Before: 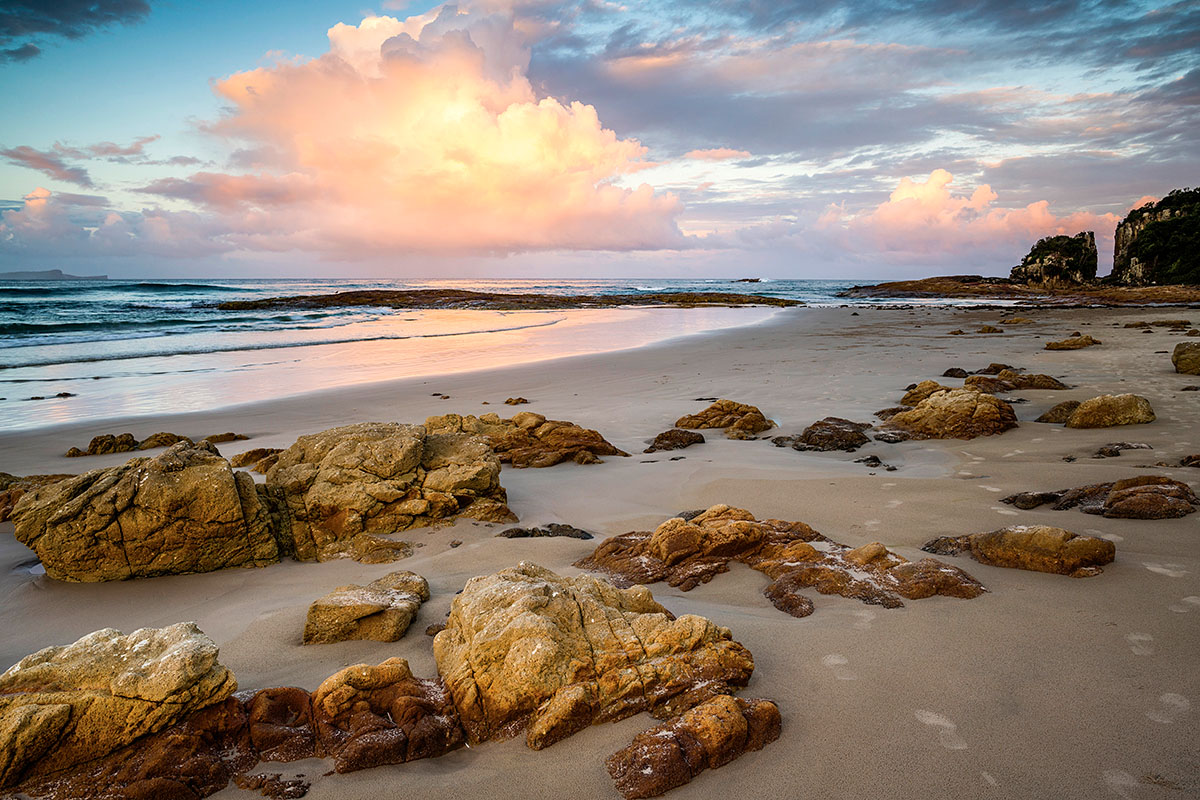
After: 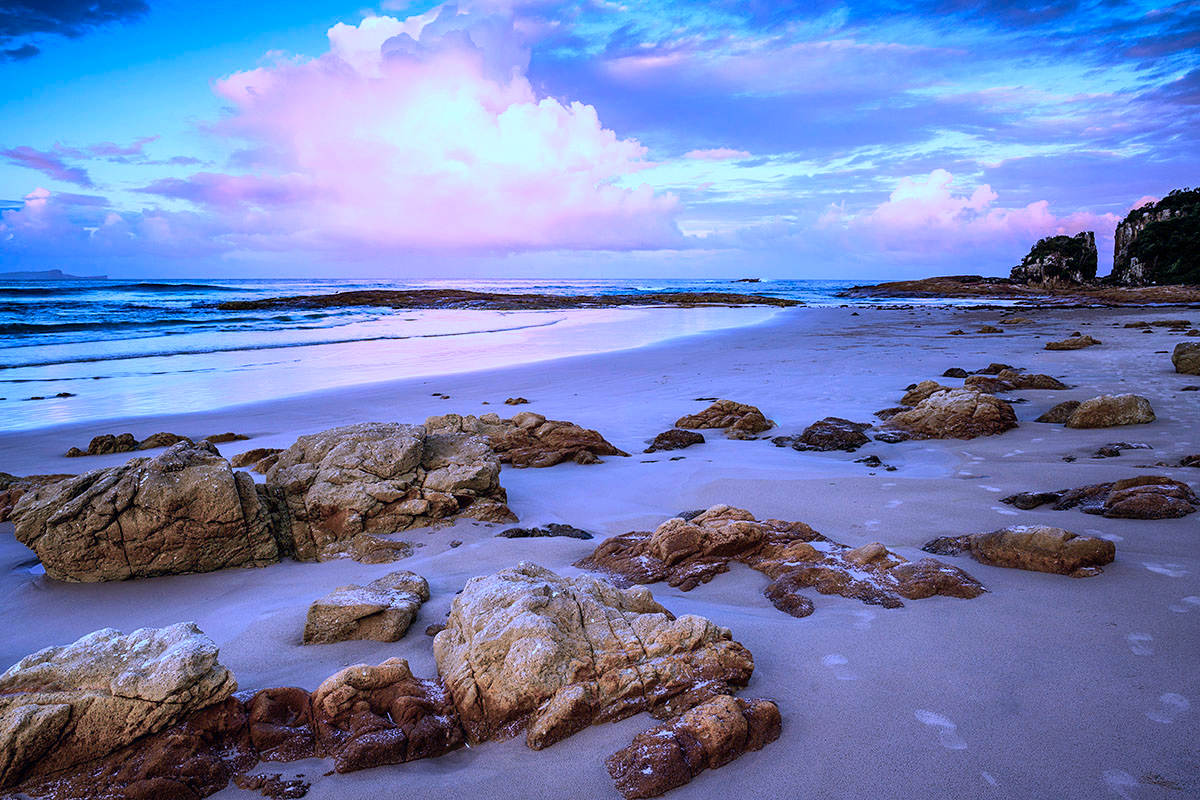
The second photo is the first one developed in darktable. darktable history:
color calibration: output R [1.063, -0.012, -0.003, 0], output B [-0.079, 0.047, 1, 0], illuminant custom, x 0.46, y 0.43, temperature 2642.66 K
contrast brightness saturation: contrast 0.07
